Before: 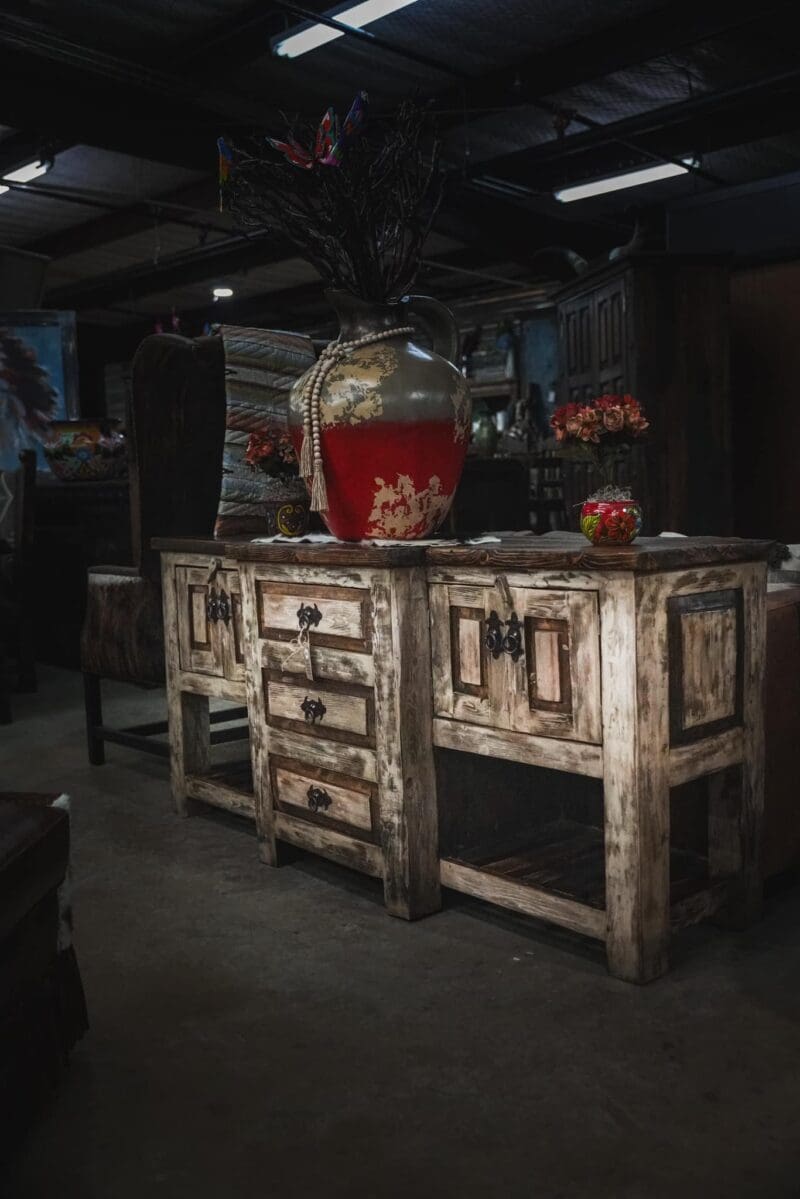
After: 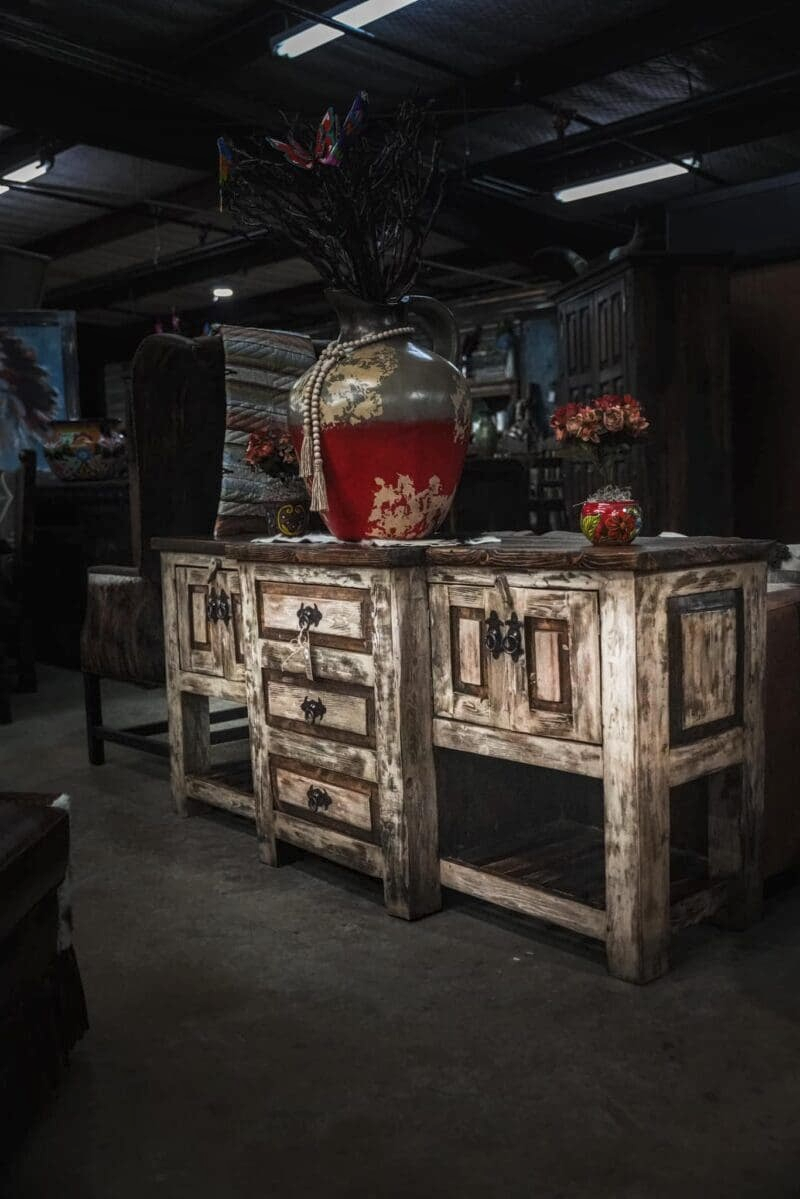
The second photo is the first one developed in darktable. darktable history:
local contrast: detail 130%
tone equalizer: smoothing diameter 2.04%, edges refinement/feathering 17.63, mask exposure compensation -1.57 EV, filter diffusion 5
